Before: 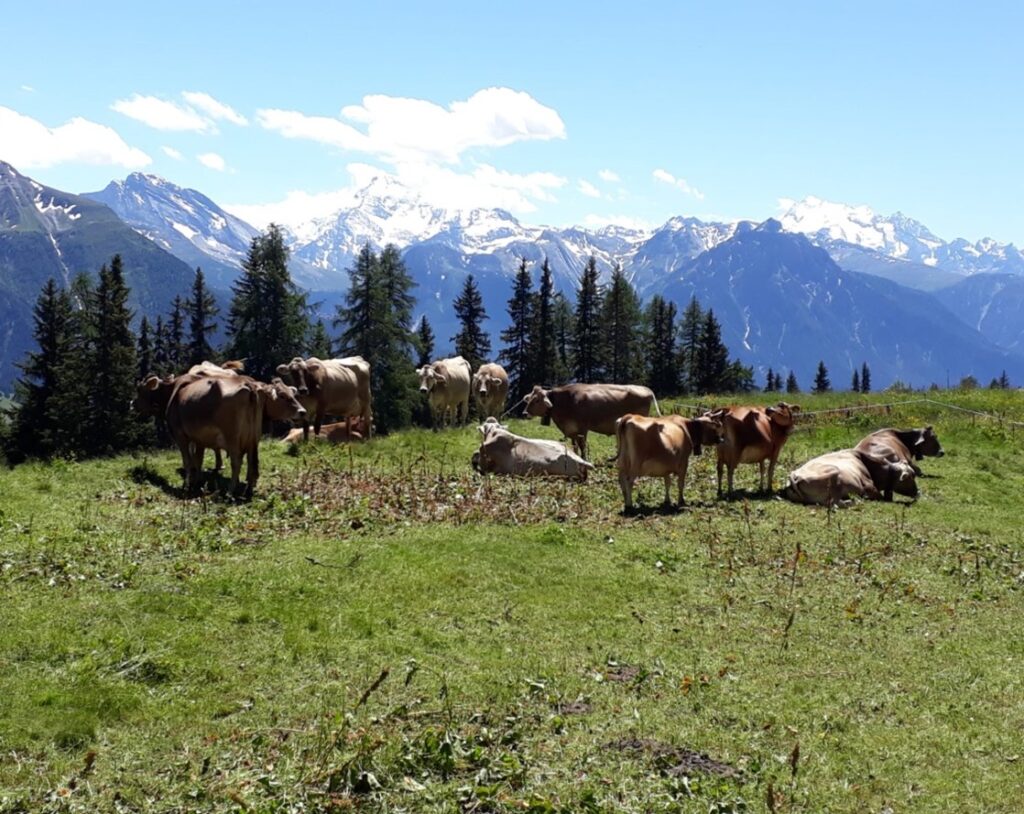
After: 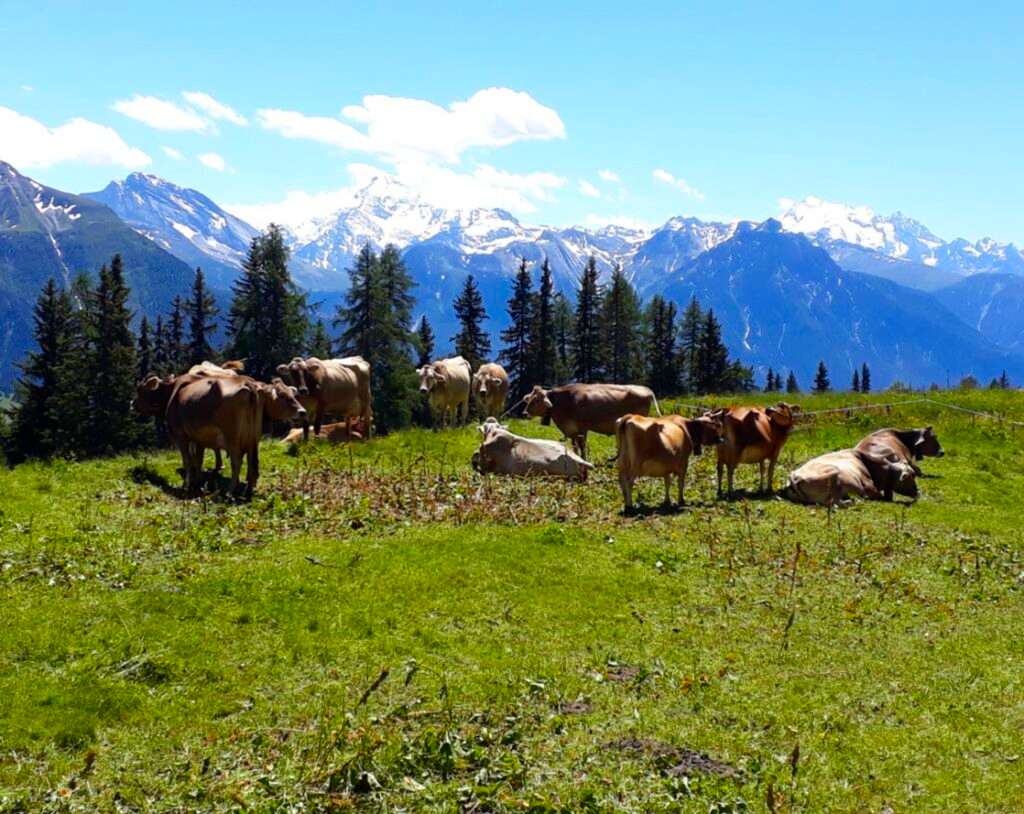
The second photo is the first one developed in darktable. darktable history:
color balance rgb: linear chroma grading › global chroma 15%, perceptual saturation grading › global saturation 30%
rotate and perspective: automatic cropping off
